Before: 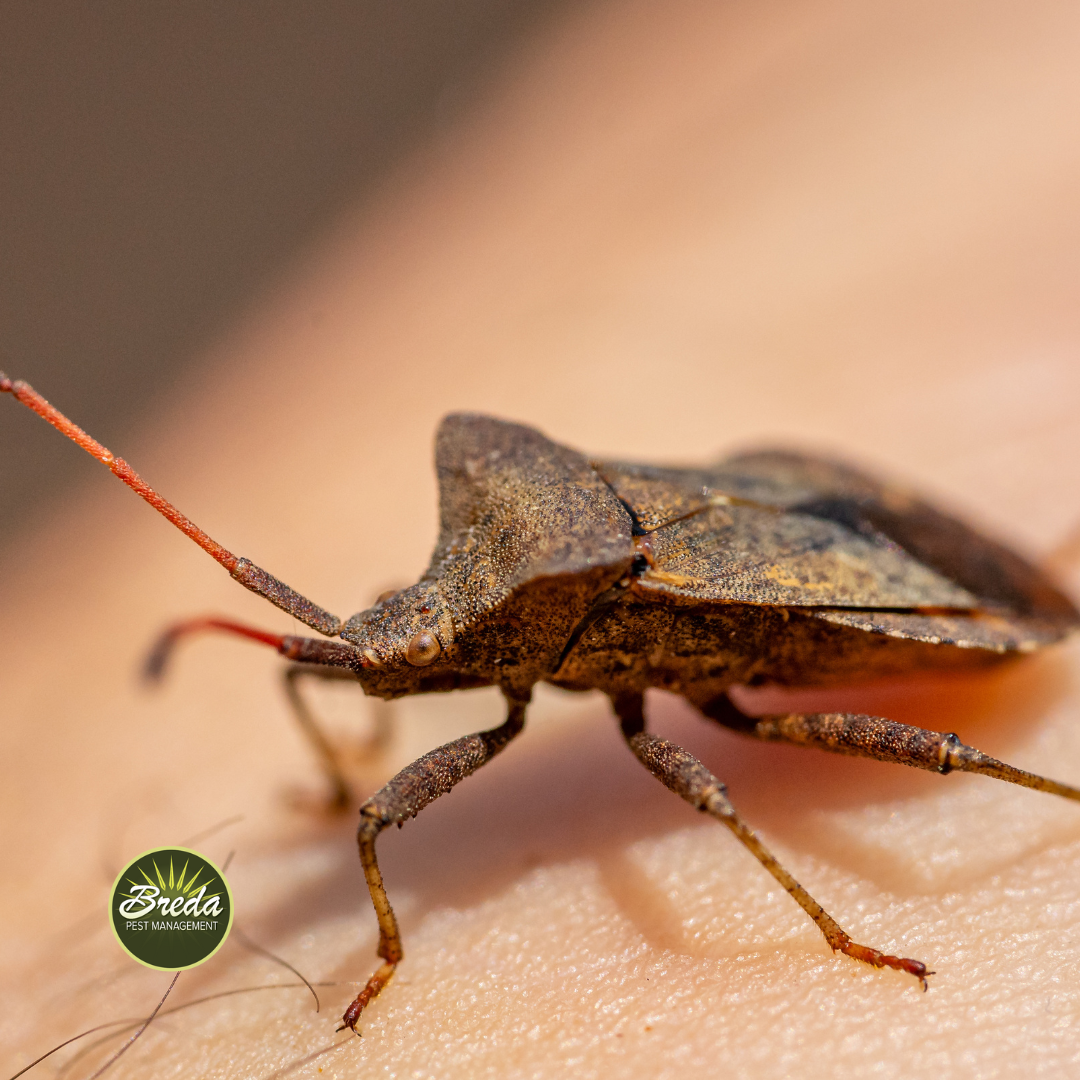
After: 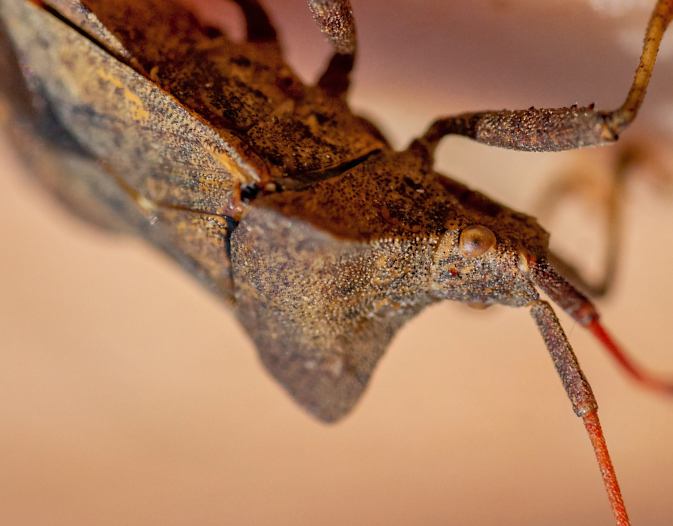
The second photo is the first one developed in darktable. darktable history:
shadows and highlights: on, module defaults
crop and rotate: angle 146.98°, left 9.218%, top 15.575%, right 4.447%, bottom 16.939%
